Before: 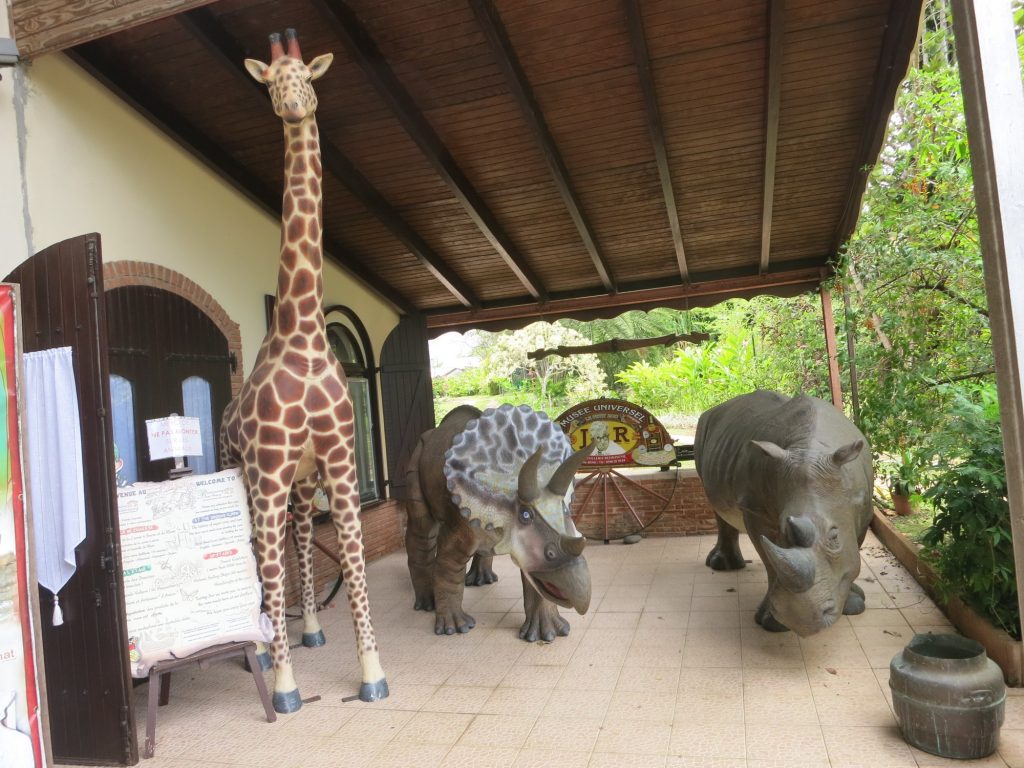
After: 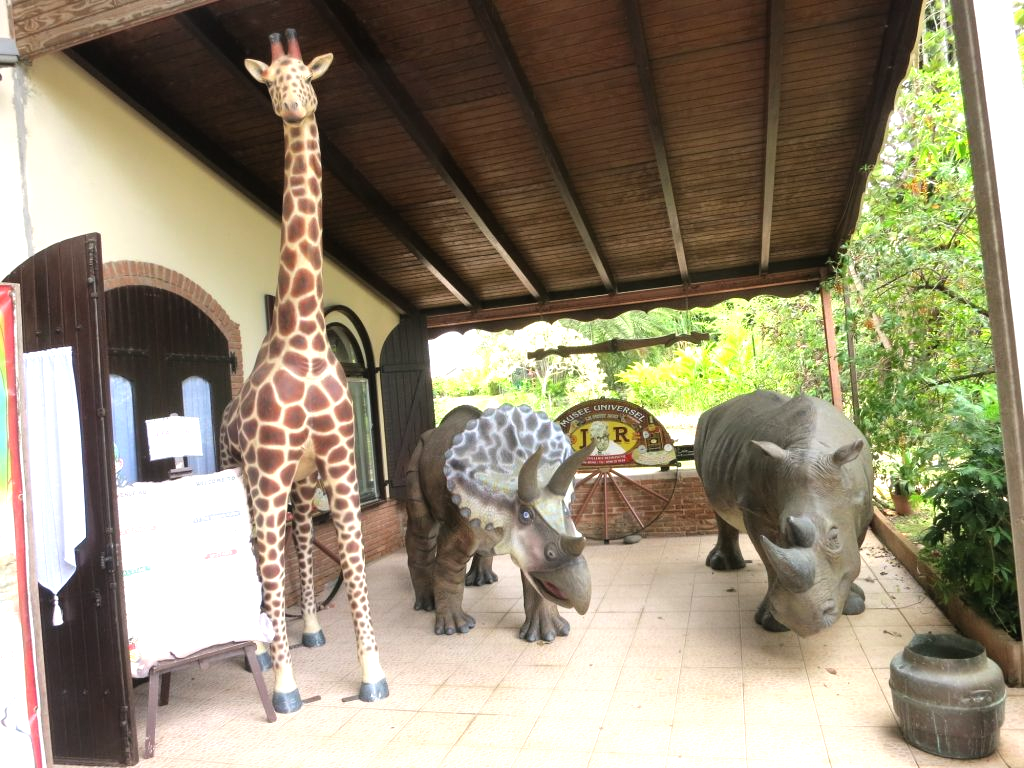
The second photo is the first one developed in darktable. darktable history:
tone equalizer: -8 EV -0.789 EV, -7 EV -0.692 EV, -6 EV -0.619 EV, -5 EV -0.409 EV, -3 EV 0.382 EV, -2 EV 0.6 EV, -1 EV 0.699 EV, +0 EV 0.733 EV
